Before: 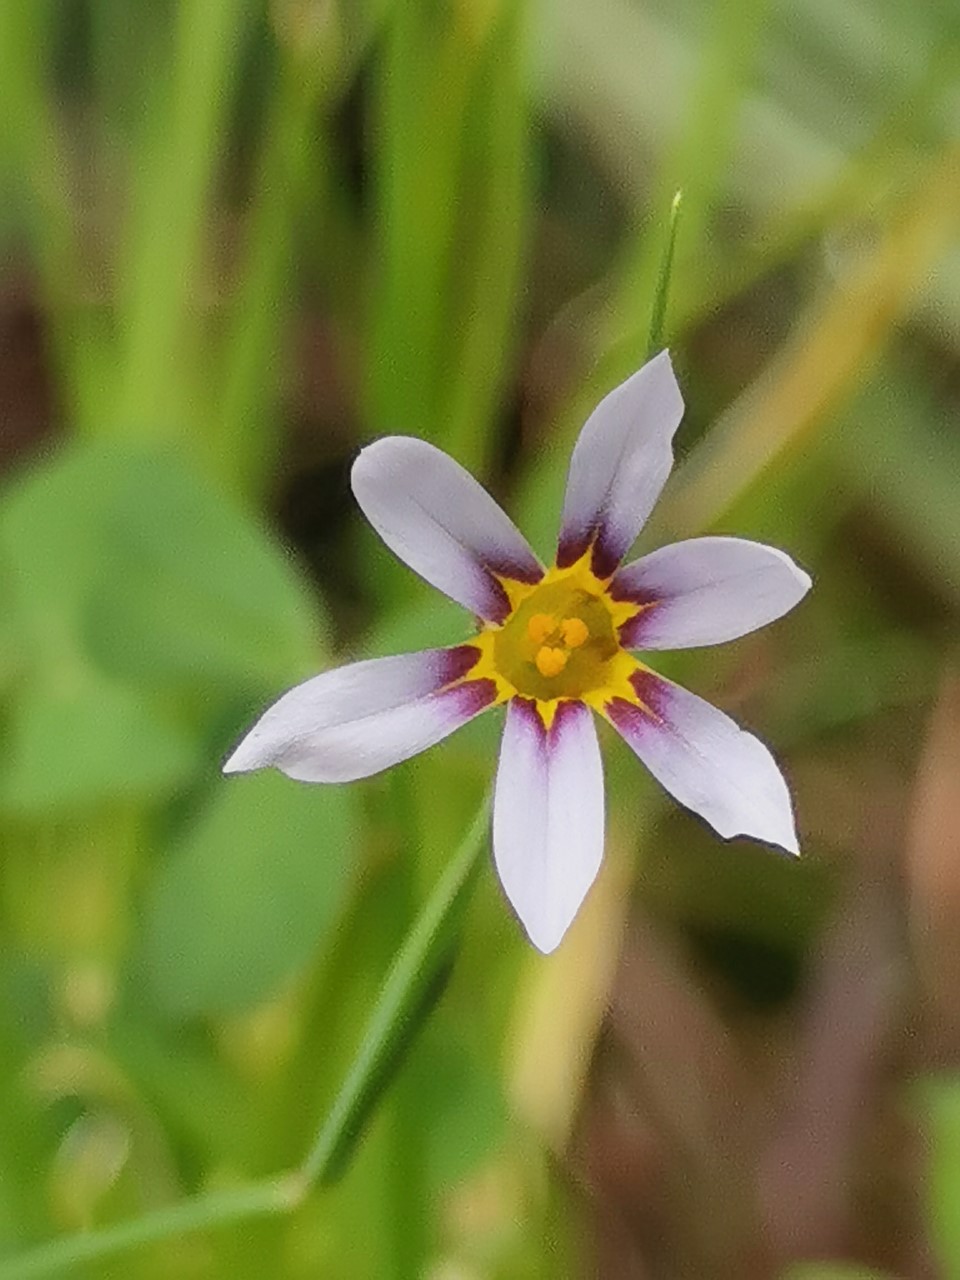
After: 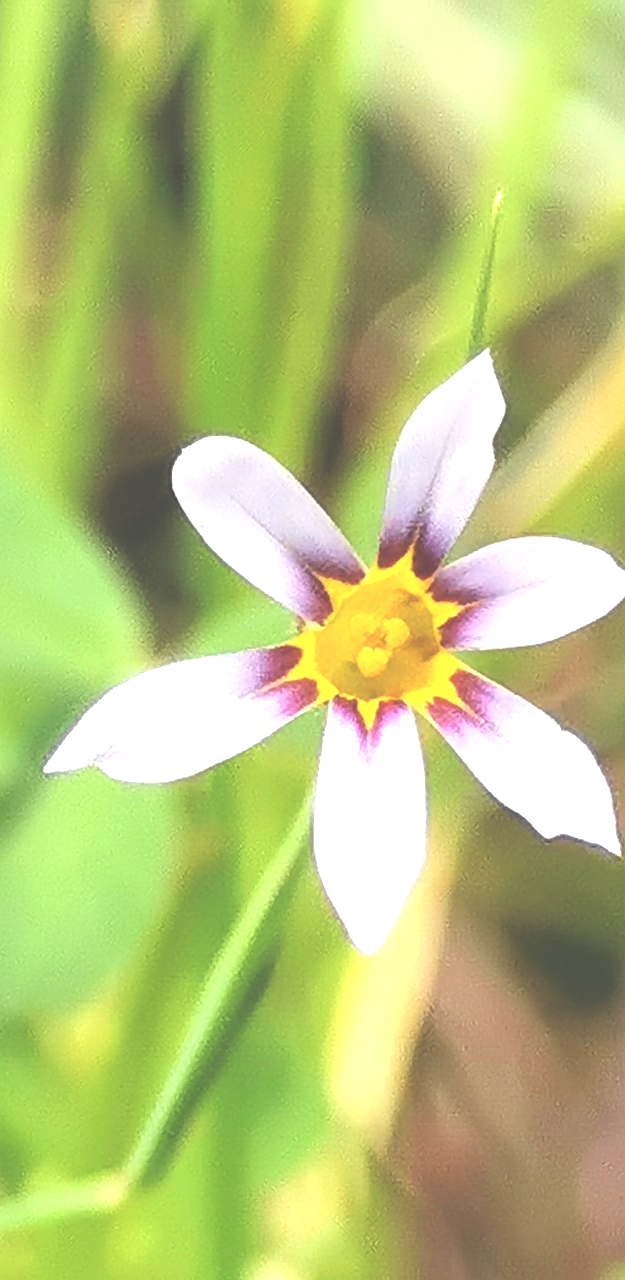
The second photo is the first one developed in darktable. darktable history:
exposure: black level correction -0.023, exposure 1.397 EV, compensate exposure bias true, compensate highlight preservation false
crop and rotate: left 18.656%, right 16.225%
